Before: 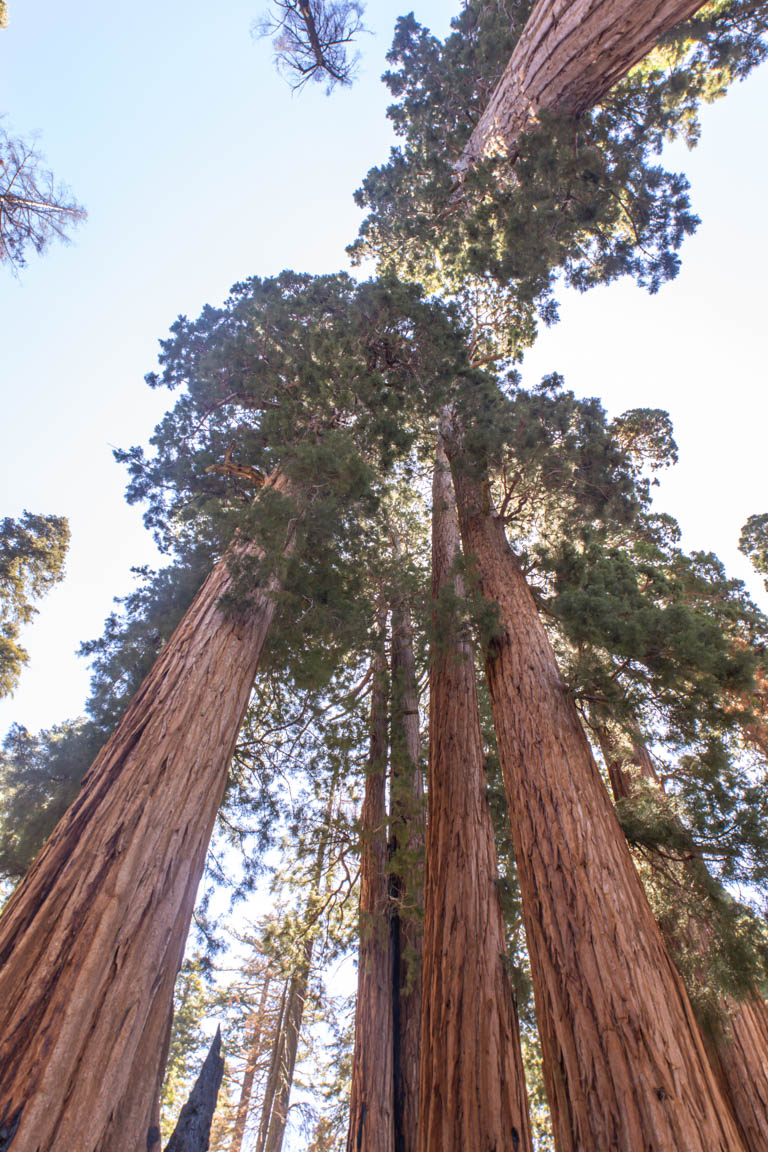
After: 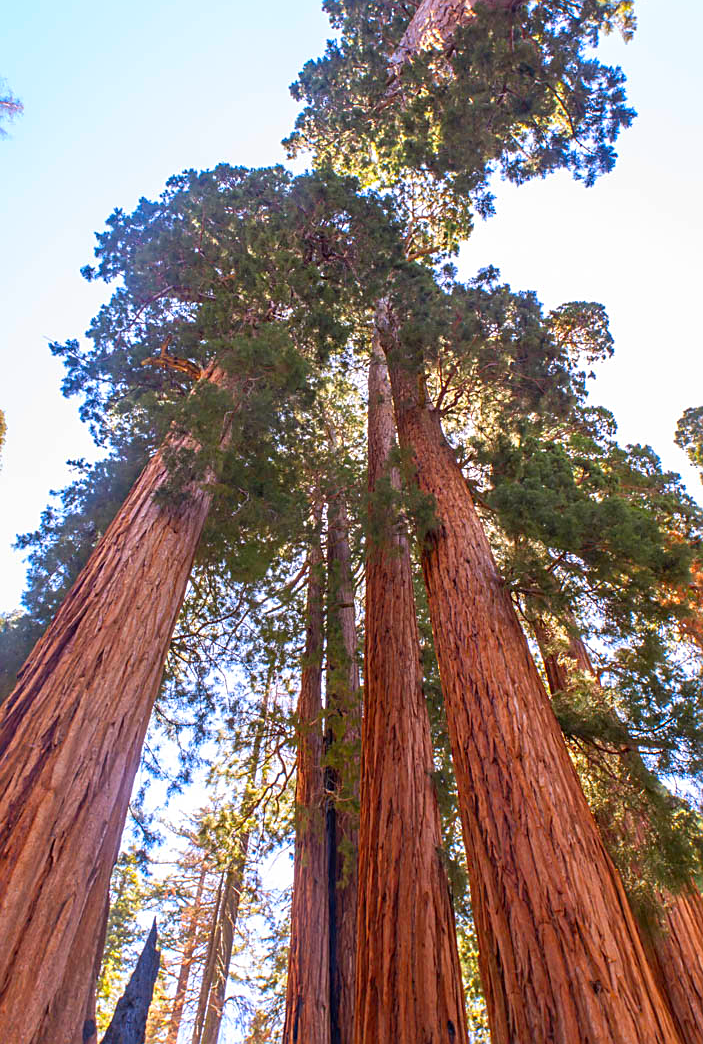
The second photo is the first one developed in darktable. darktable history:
crop and rotate: left 8.425%, top 9.343%
color correction: highlights b* 0.029, saturation 1.78
sharpen: on, module defaults
